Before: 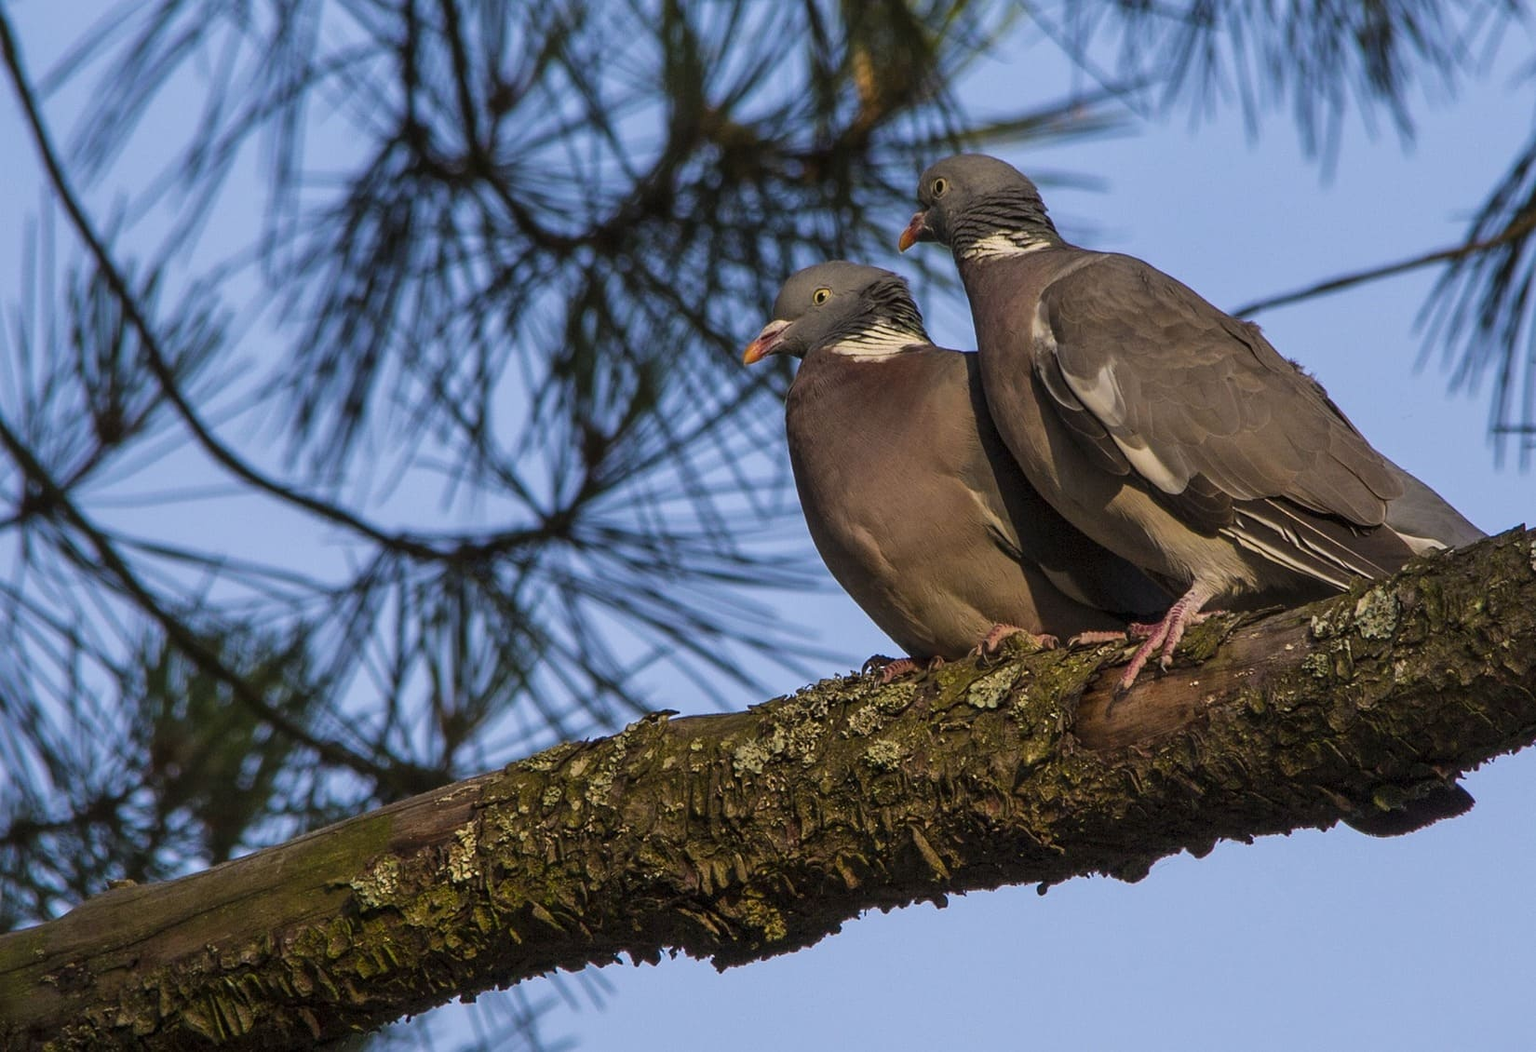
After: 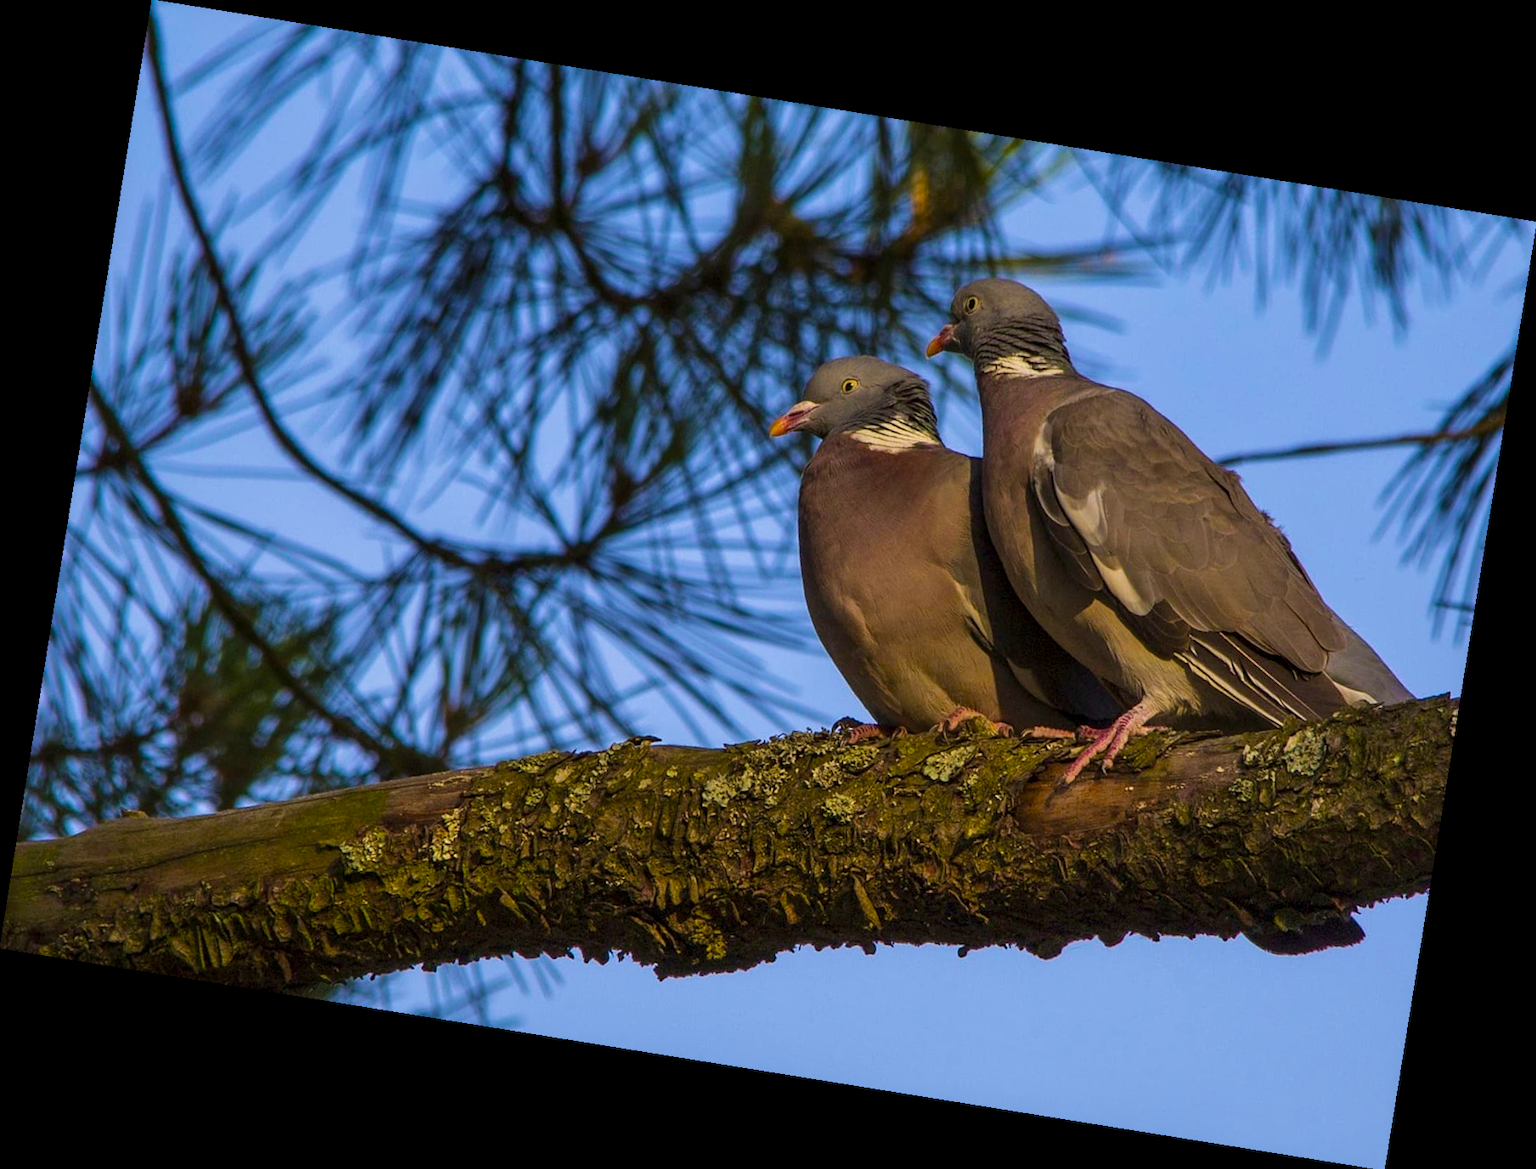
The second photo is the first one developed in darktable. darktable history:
velvia: on, module defaults
rotate and perspective: rotation 9.12°, automatic cropping off
color balance rgb: linear chroma grading › global chroma 10%, perceptual saturation grading › global saturation 30%, global vibrance 10%
local contrast: highlights 61%, shadows 106%, detail 107%, midtone range 0.529
